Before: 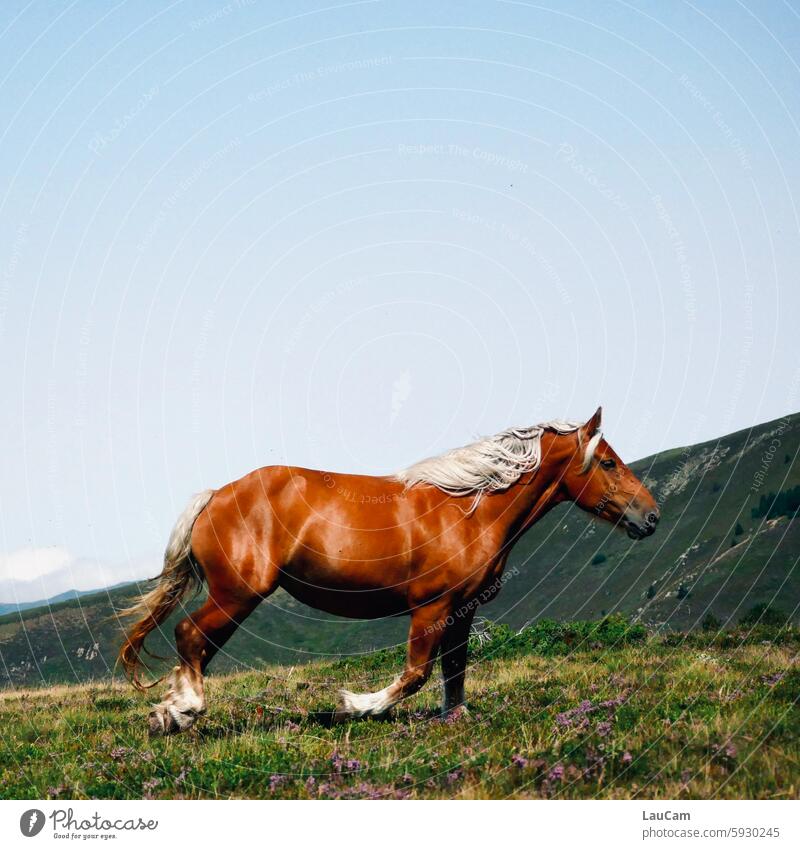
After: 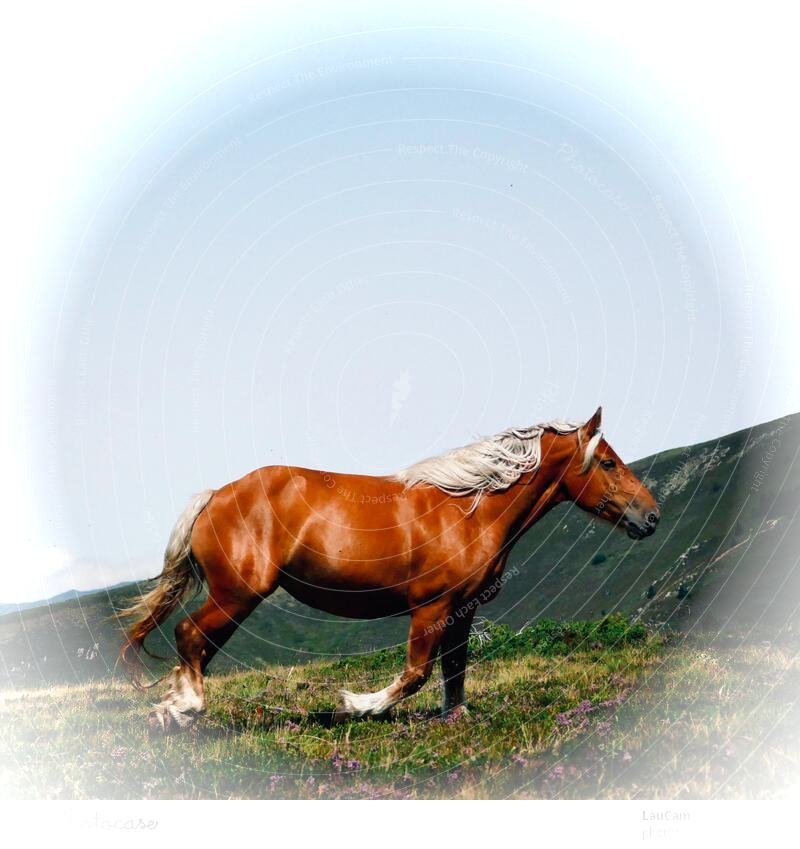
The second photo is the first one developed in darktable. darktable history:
vignetting: brightness 0.997, saturation -0.494
